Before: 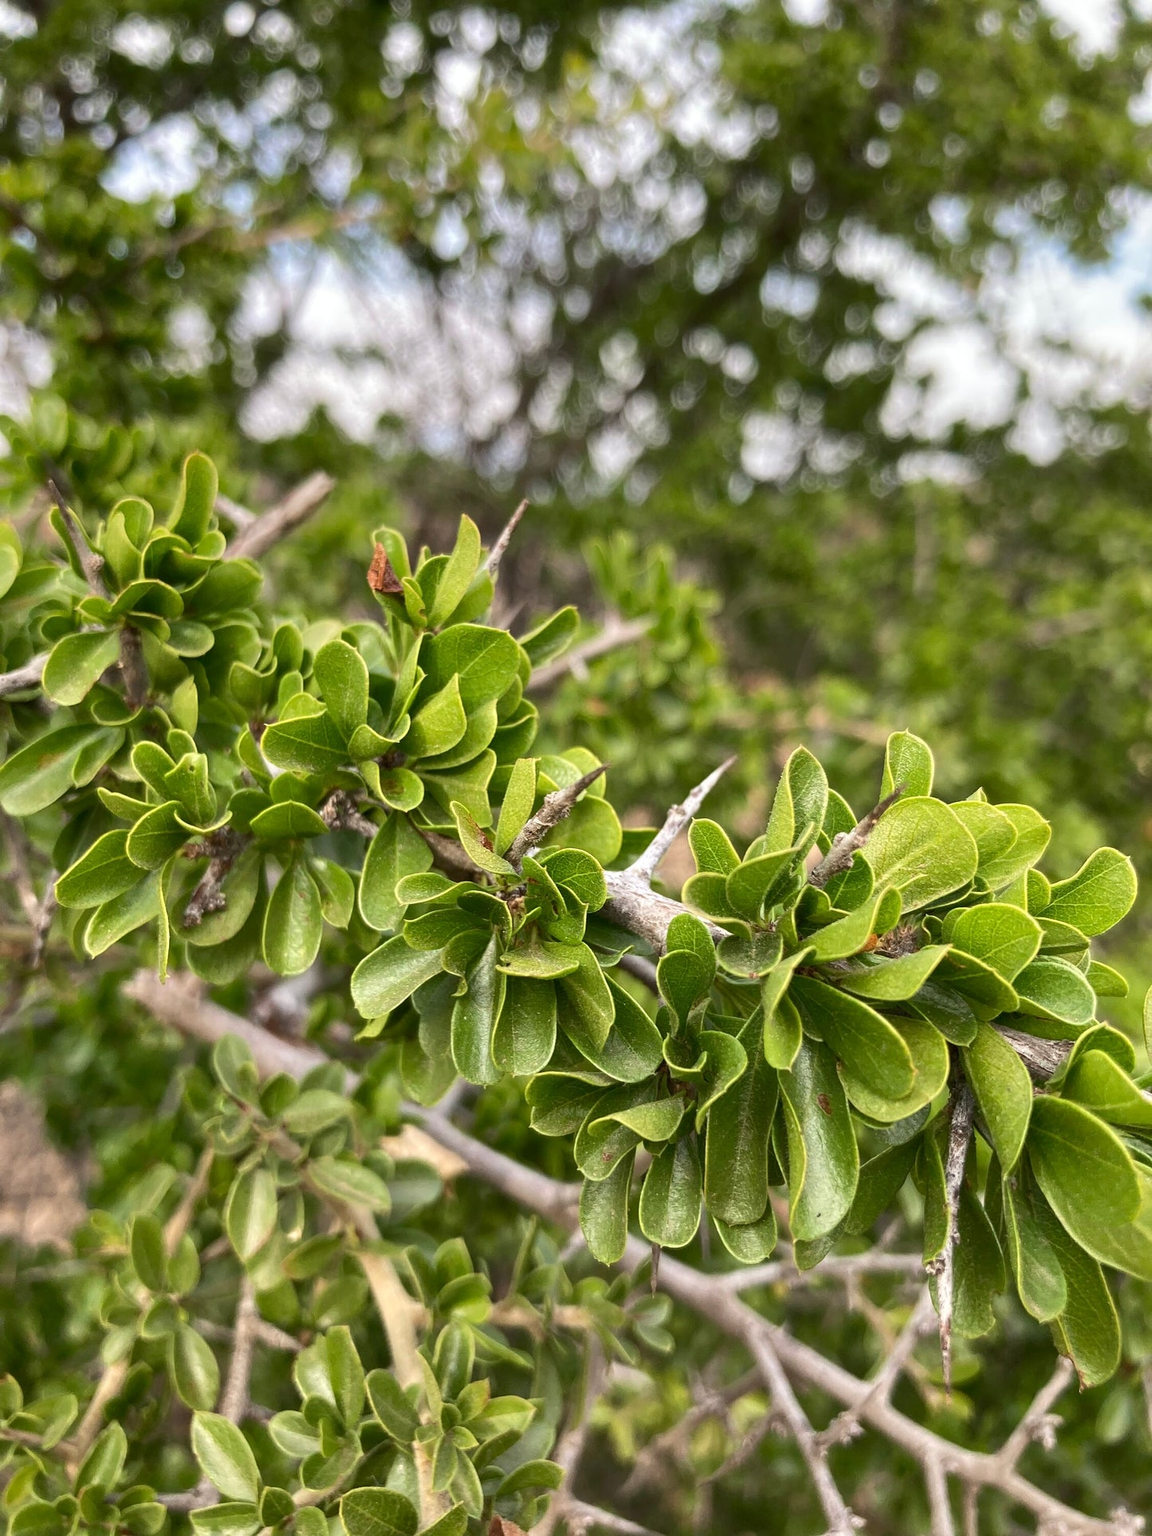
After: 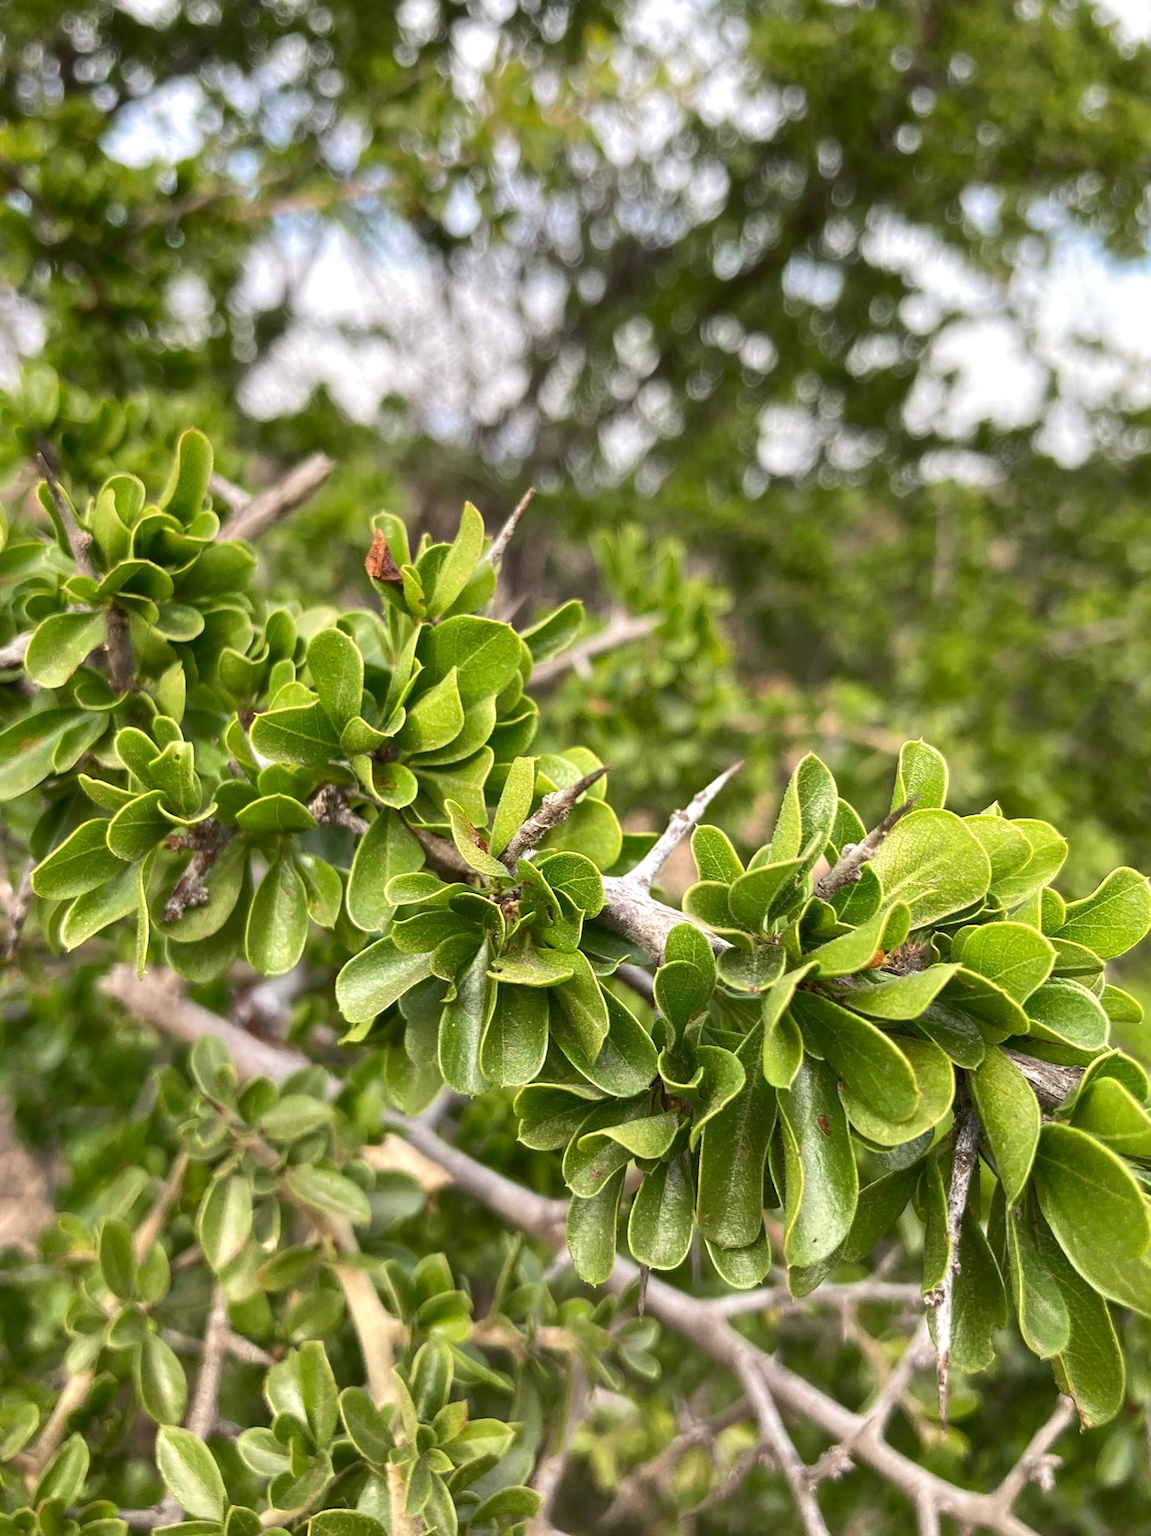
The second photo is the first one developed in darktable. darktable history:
levels: levels [0, 0.474, 0.947]
crop and rotate: angle -1.69°
